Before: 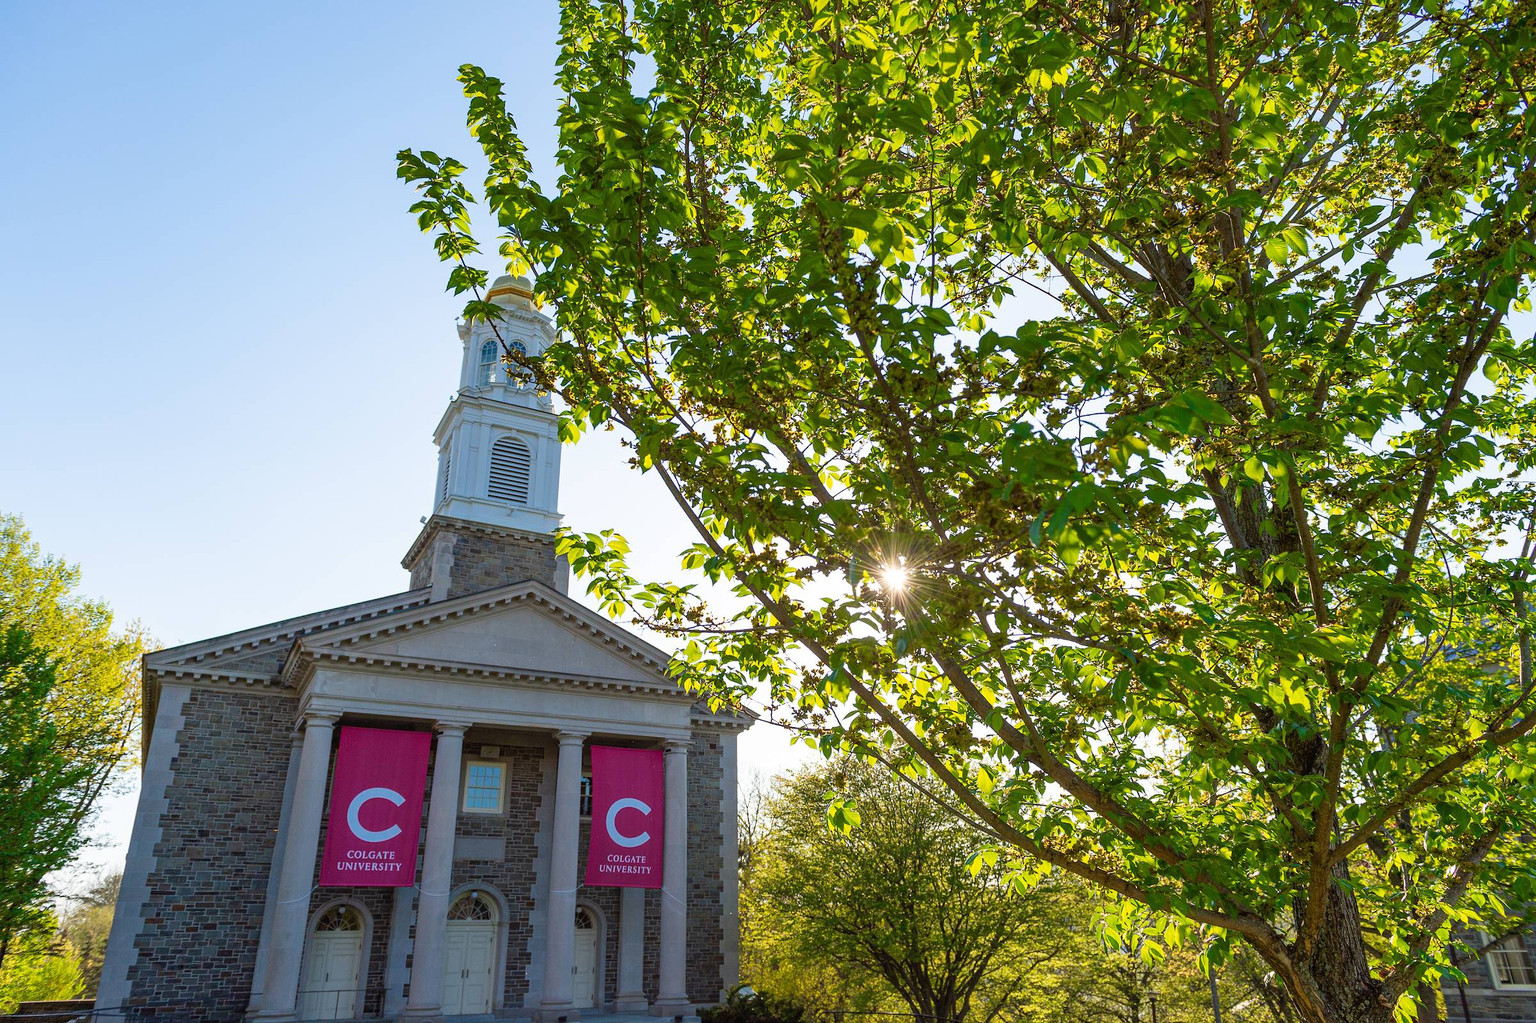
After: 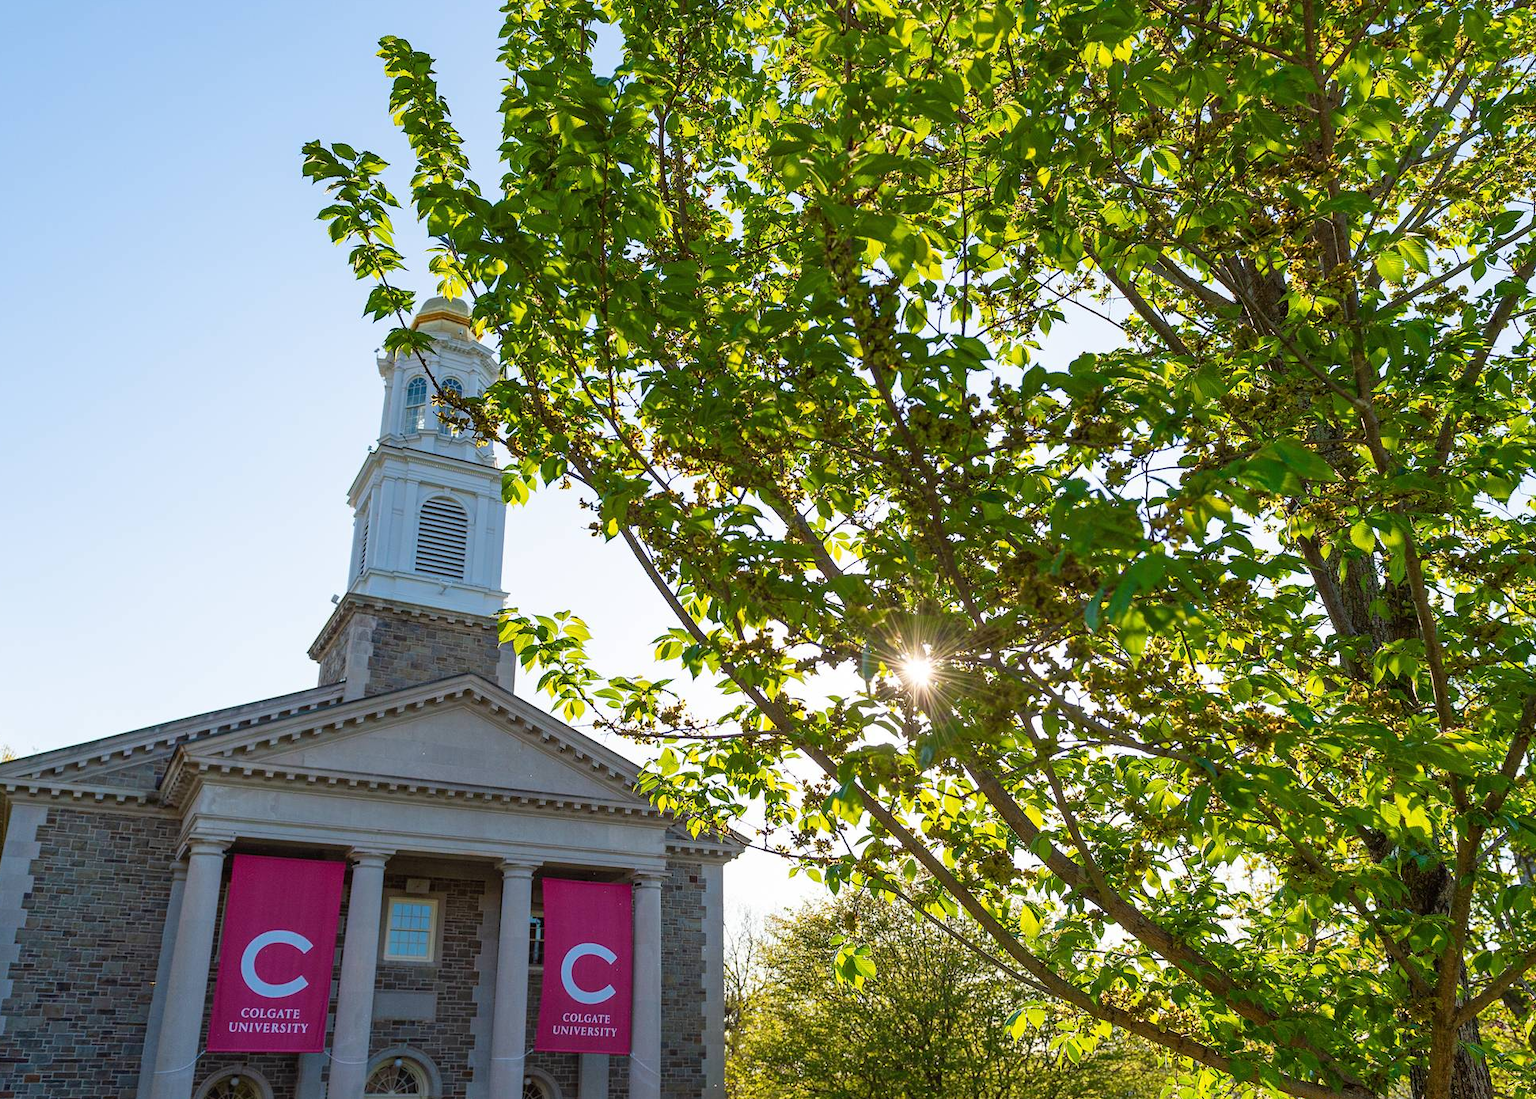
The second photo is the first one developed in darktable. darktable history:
exposure: compensate highlight preservation false
crop: left 9.929%, top 3.475%, right 9.188%, bottom 9.529%
